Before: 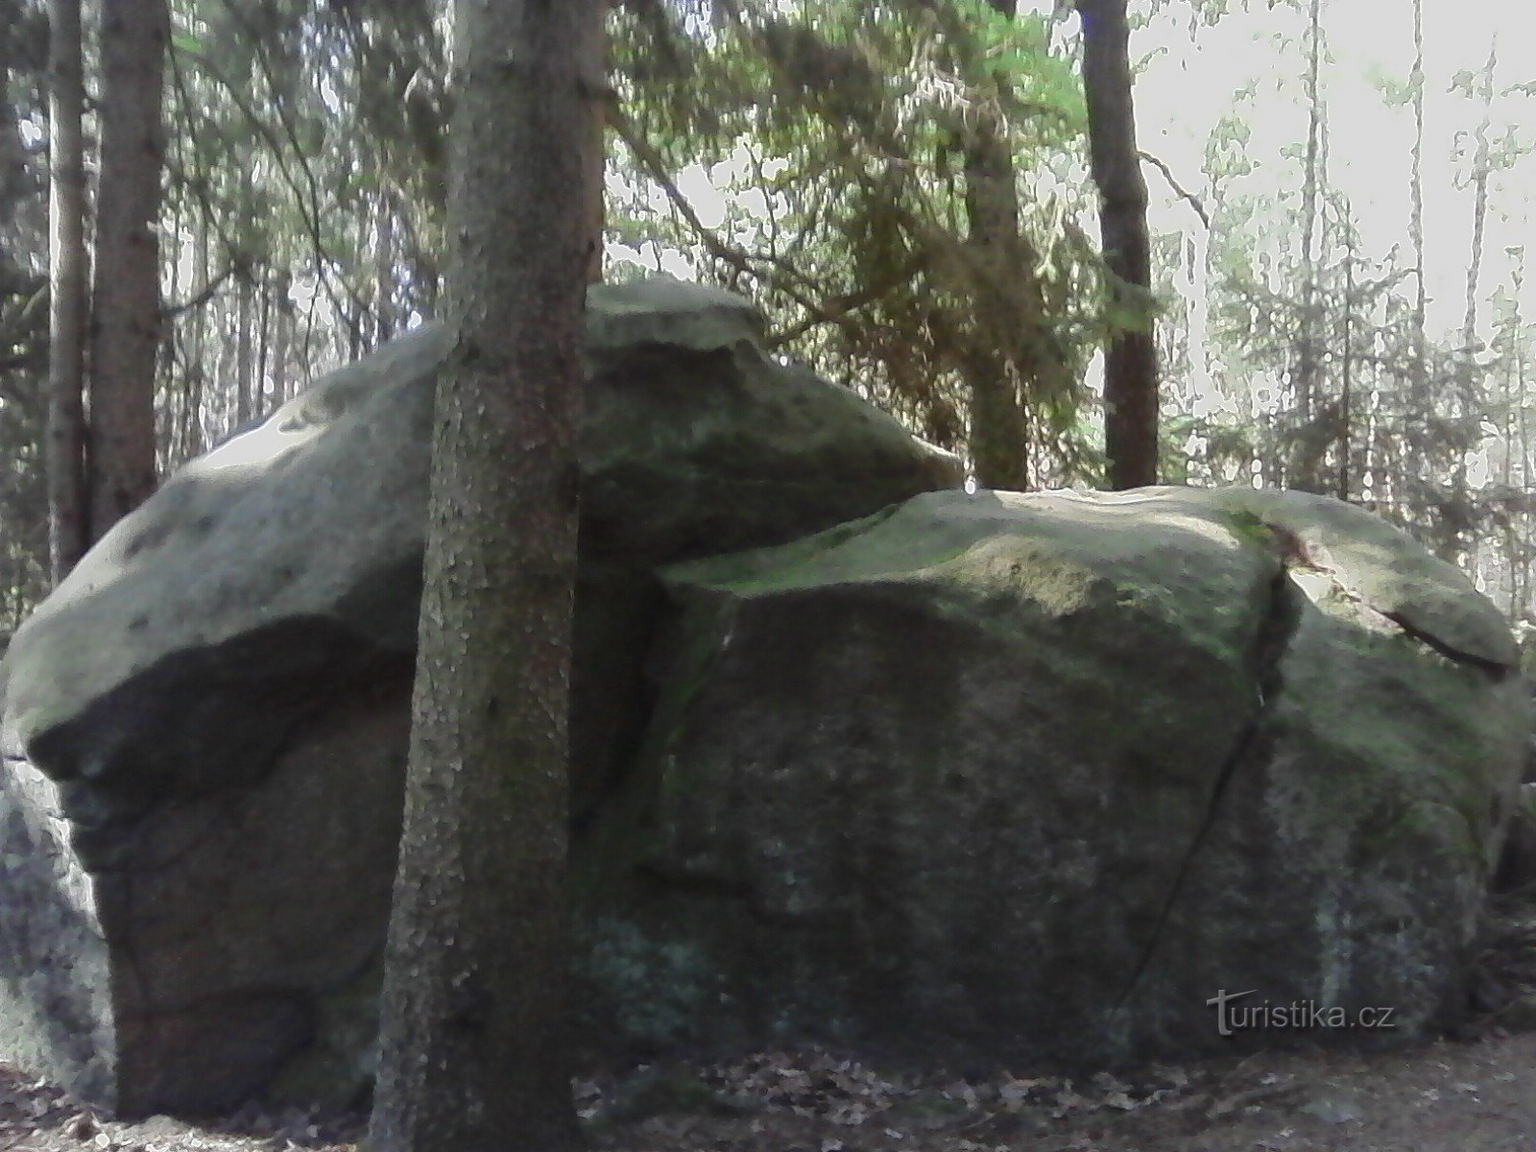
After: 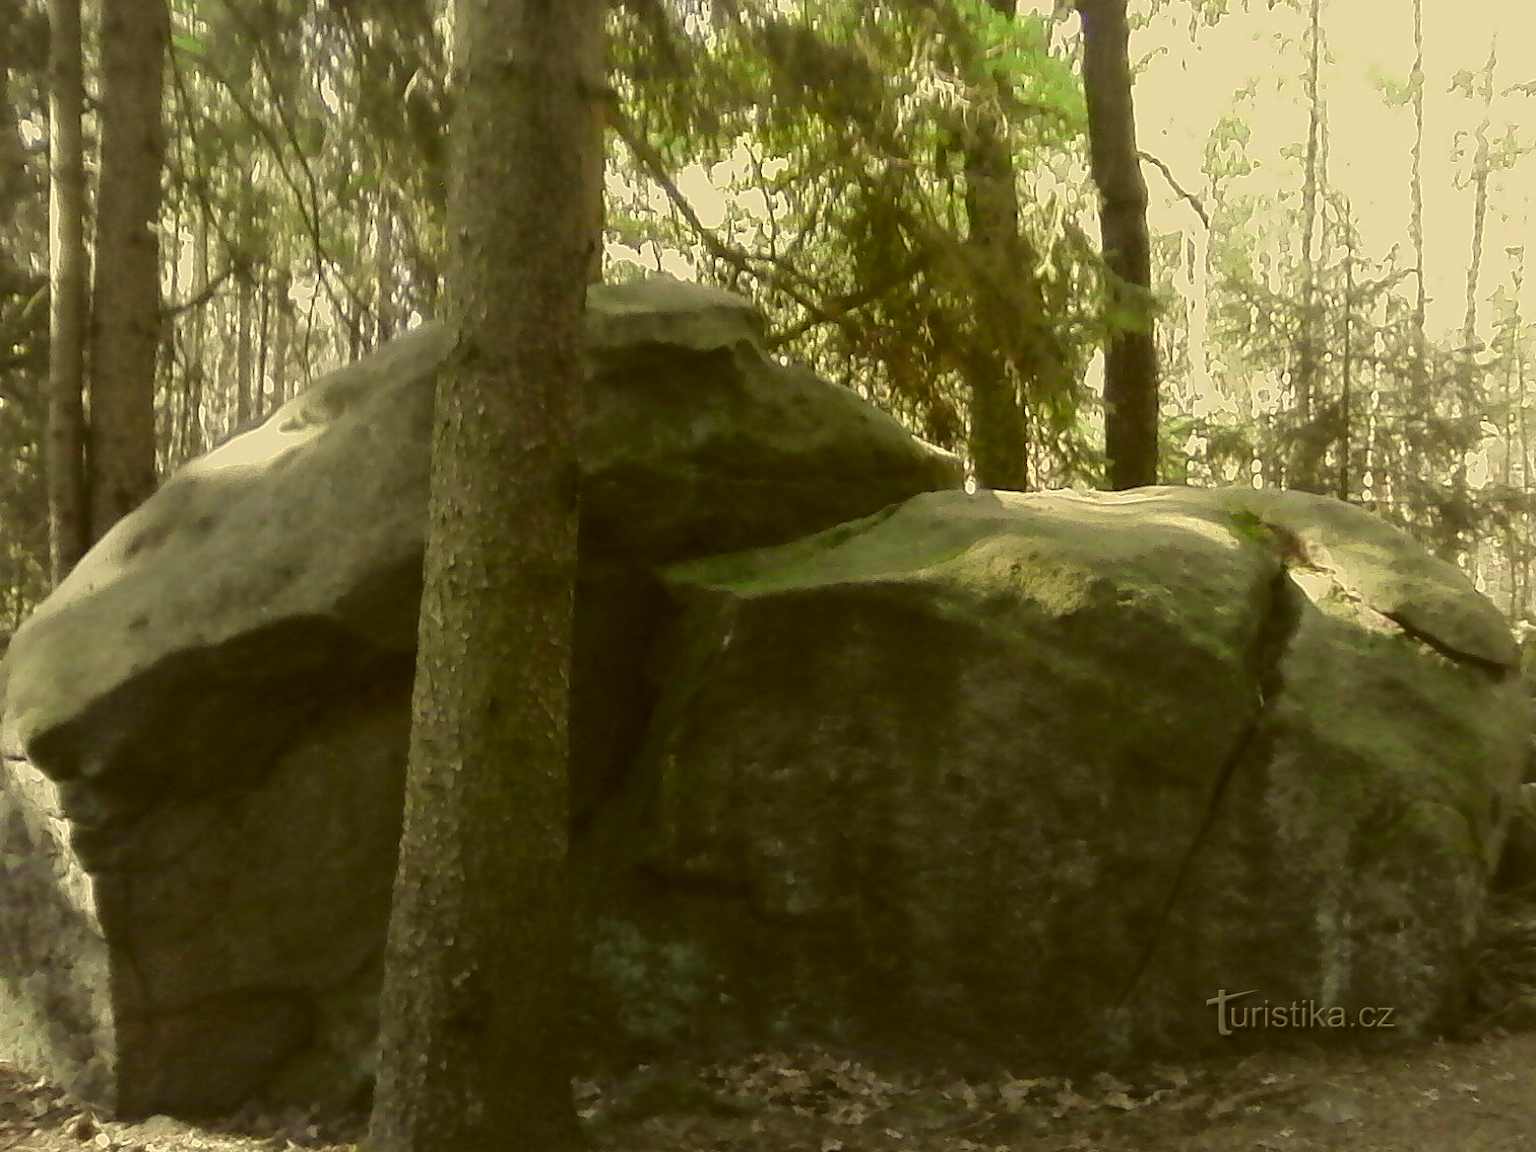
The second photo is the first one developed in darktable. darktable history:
color correction: highlights a* 0.162, highlights b* 29, shadows a* -0.316, shadows b* 21.61
